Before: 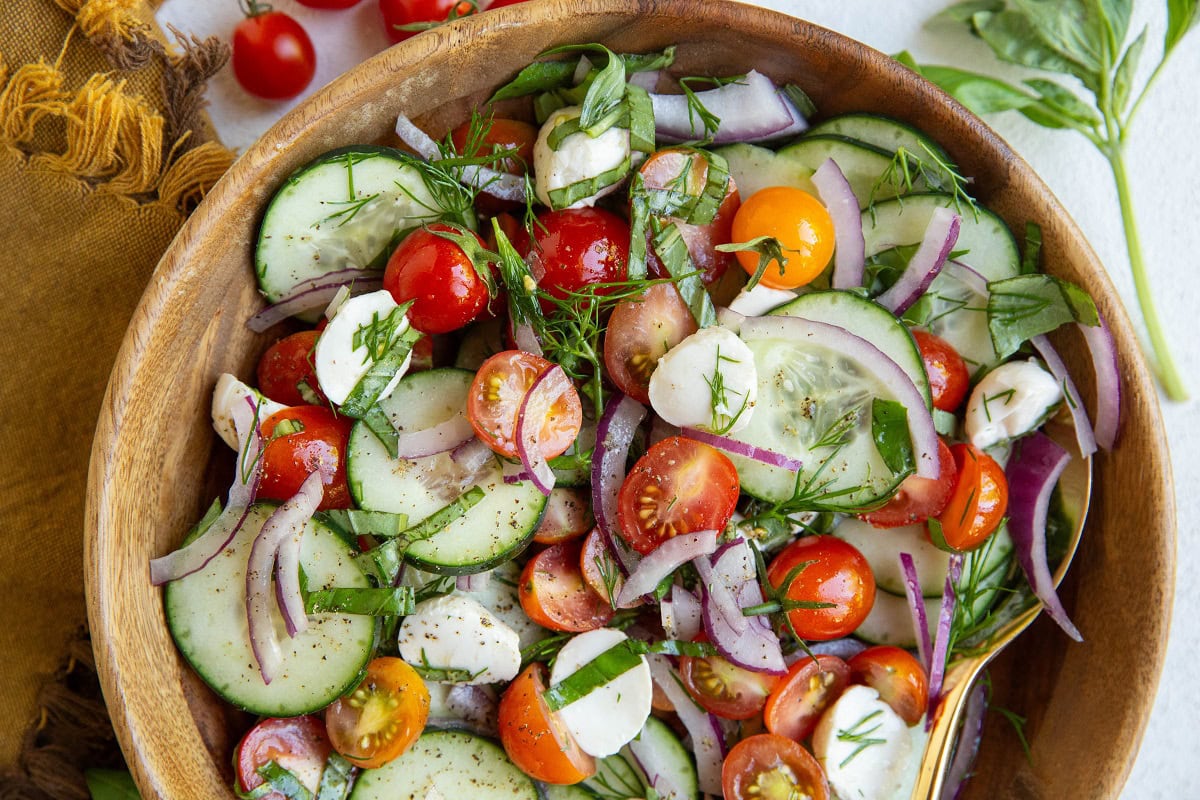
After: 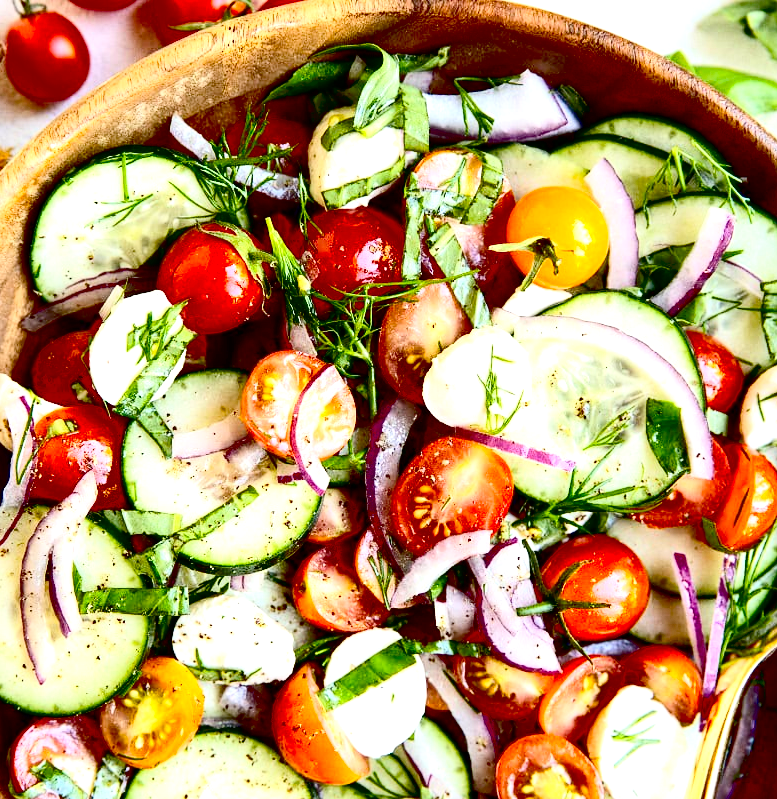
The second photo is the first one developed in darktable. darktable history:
crop and rotate: left 18.84%, right 16.408%
exposure: black level correction 0.036, exposure 0.902 EV, compensate exposure bias true, compensate highlight preservation false
contrast brightness saturation: contrast 0.291
